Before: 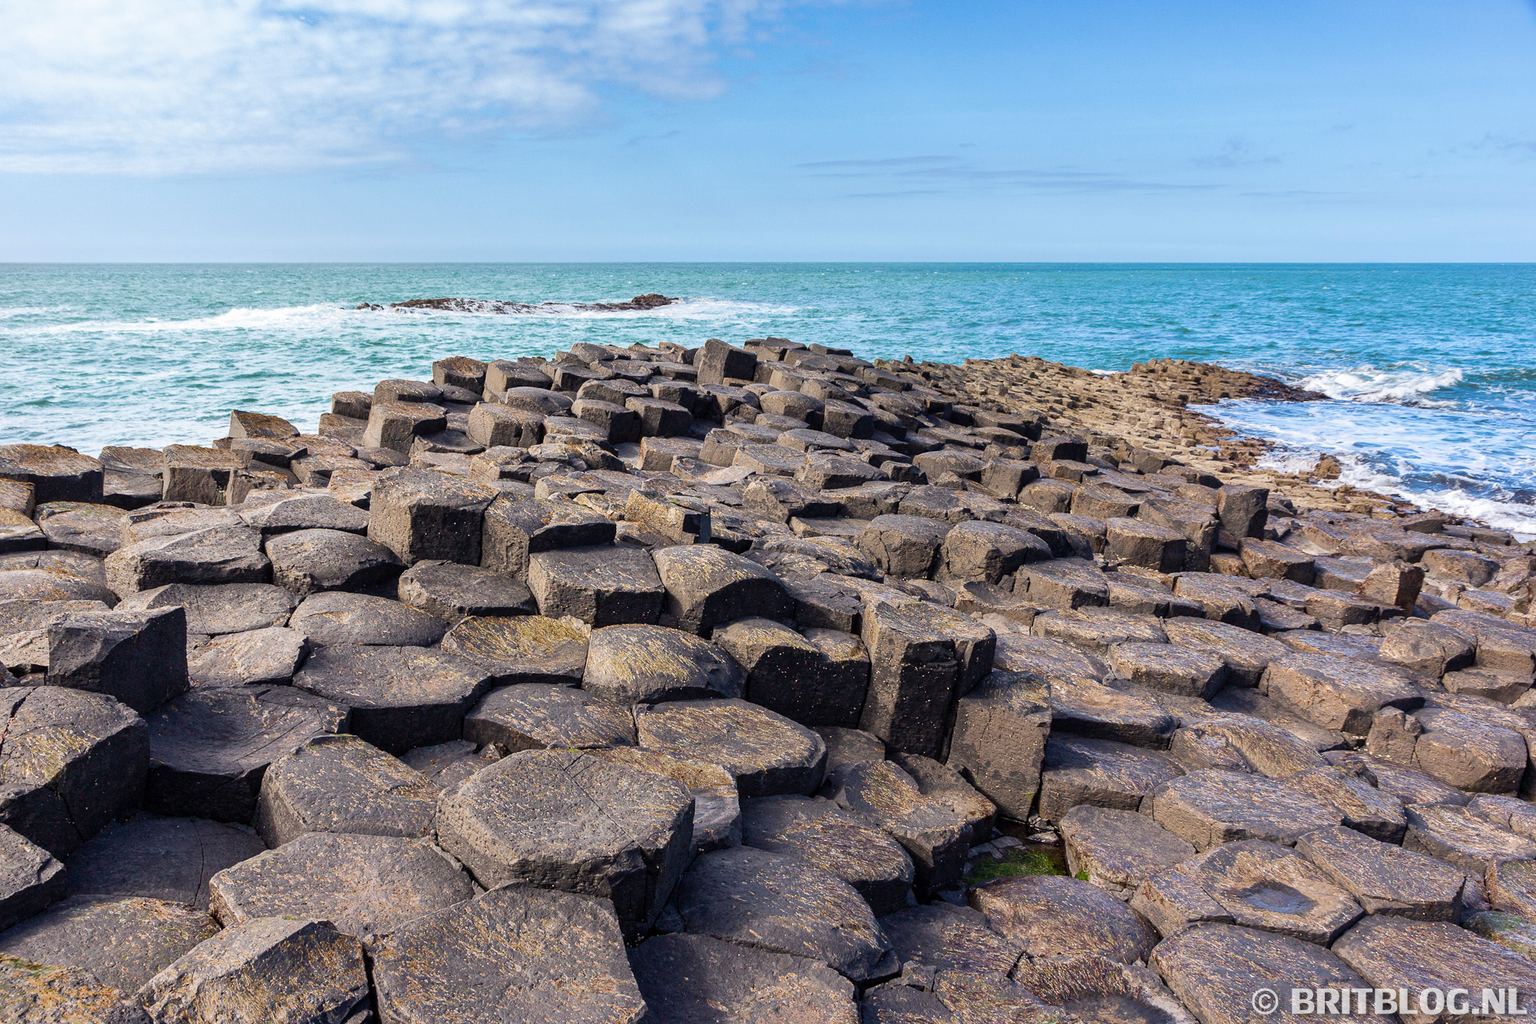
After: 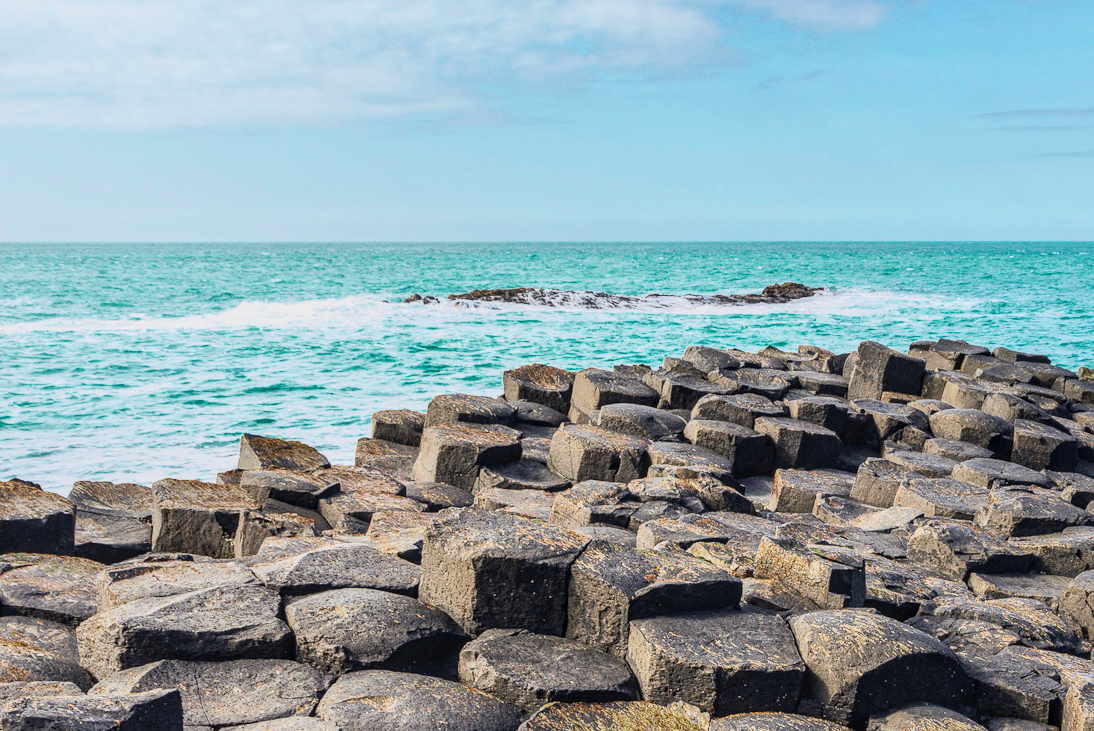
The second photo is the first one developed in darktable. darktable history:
local contrast: on, module defaults
tone curve: curves: ch0 [(0, 0.036) (0.053, 0.068) (0.211, 0.217) (0.519, 0.513) (0.847, 0.82) (0.991, 0.914)]; ch1 [(0, 0) (0.276, 0.206) (0.412, 0.353) (0.482, 0.475) (0.495, 0.5) (0.509, 0.502) (0.563, 0.57) (0.667, 0.672) (0.788, 0.809) (1, 1)]; ch2 [(0, 0) (0.438, 0.456) (0.473, 0.47) (0.503, 0.503) (0.523, 0.528) (0.562, 0.571) (0.612, 0.61) (0.679, 0.72) (1, 1)], color space Lab, independent channels, preserve colors none
crop and rotate: left 3.047%, top 7.509%, right 42.236%, bottom 37.598%
contrast brightness saturation: contrast 0.15, brightness 0.05
tone equalizer: on, module defaults
